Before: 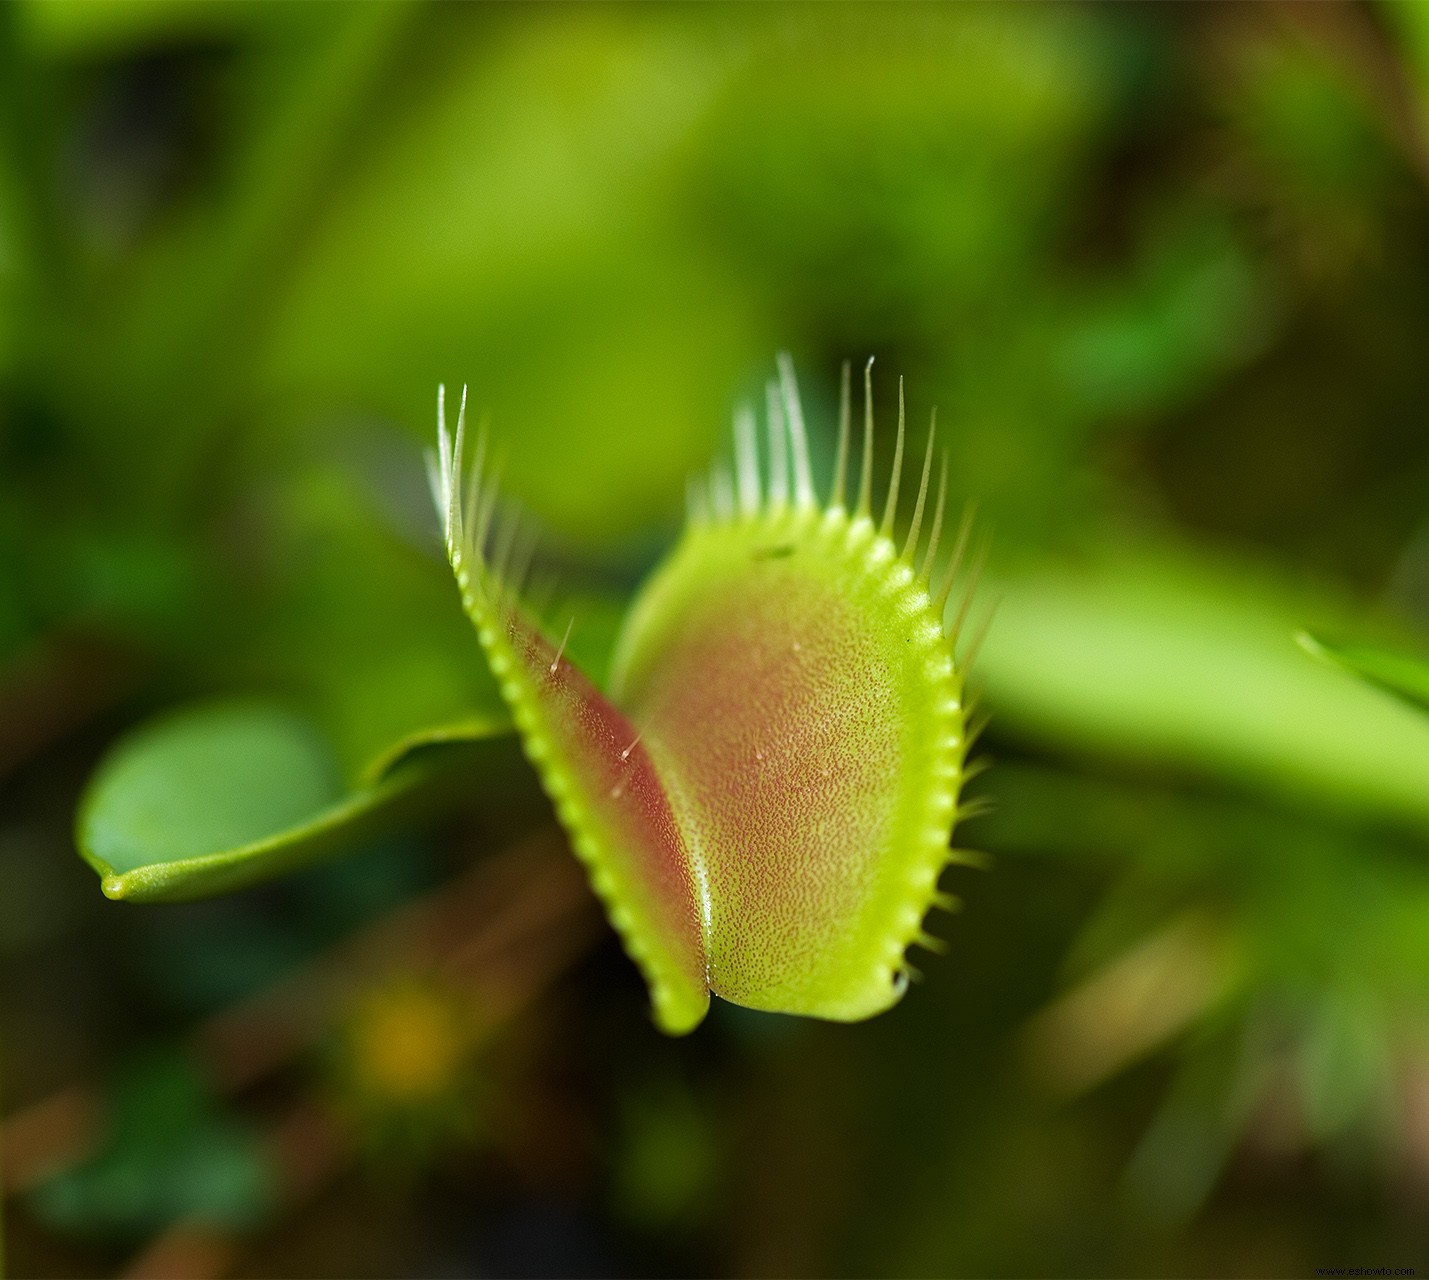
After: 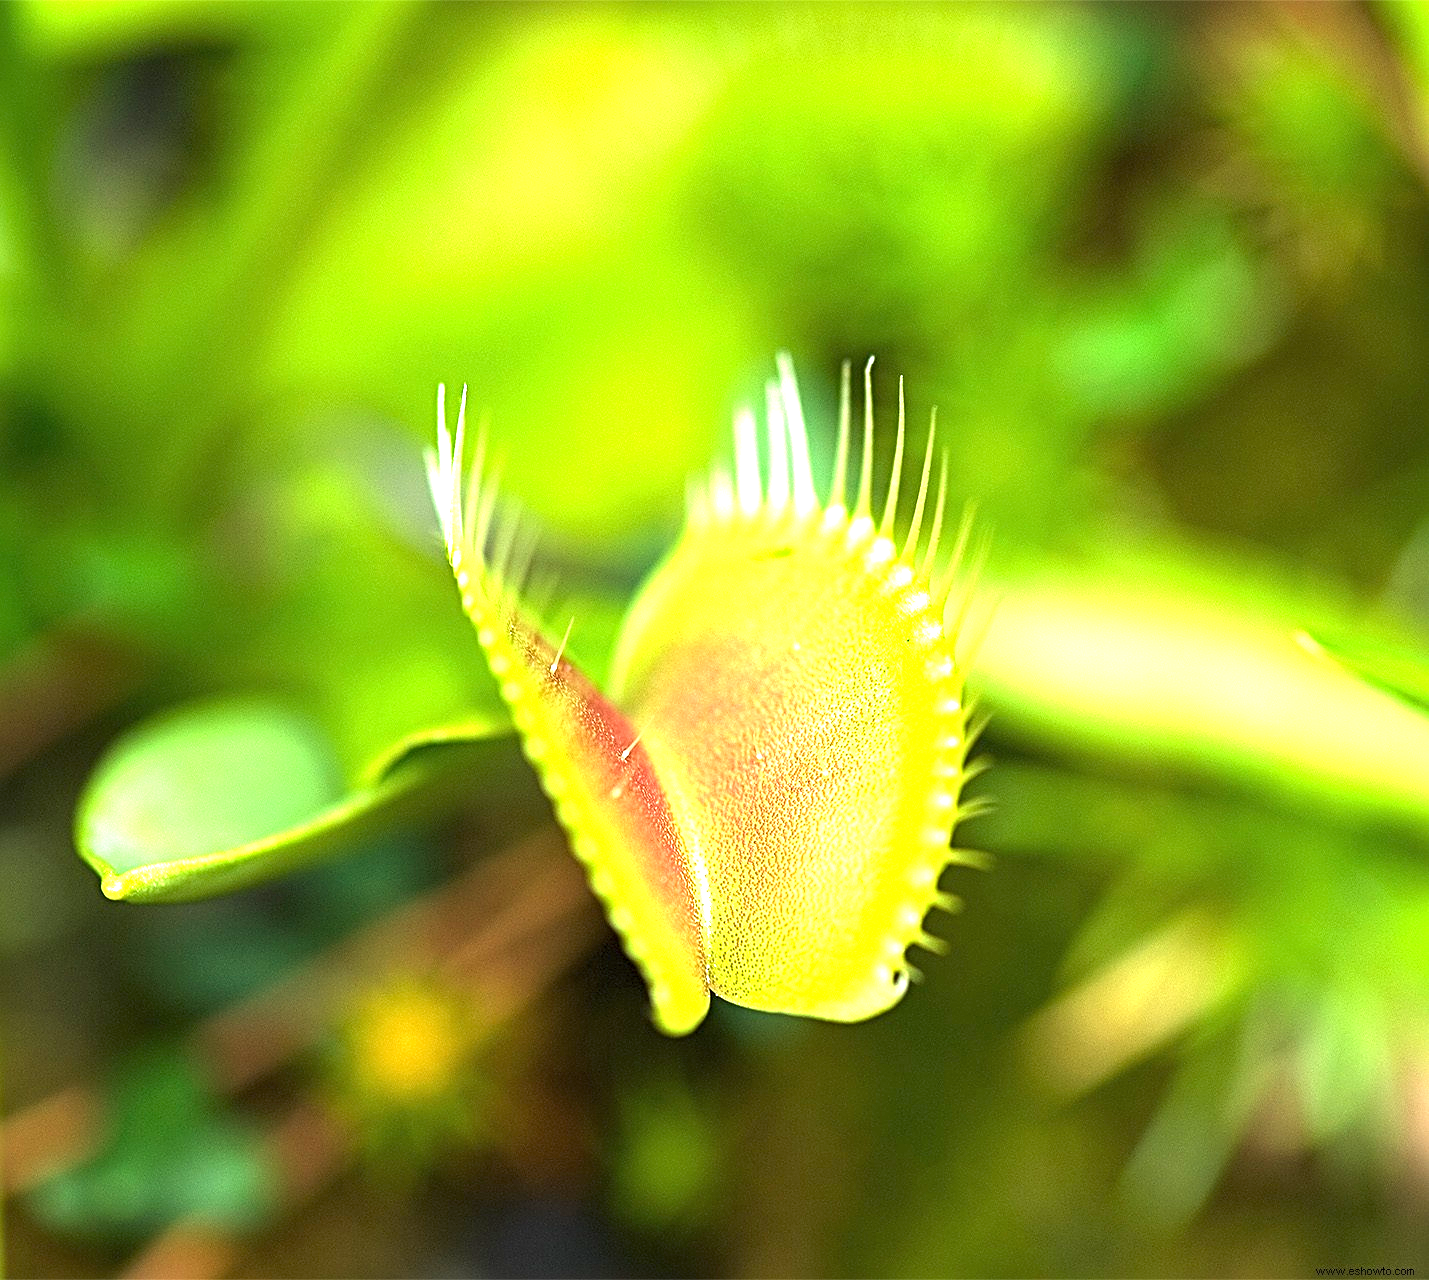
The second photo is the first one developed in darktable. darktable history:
sharpen: radius 3.999
exposure: black level correction 0, exposure 2.001 EV, compensate exposure bias true, compensate highlight preservation false
